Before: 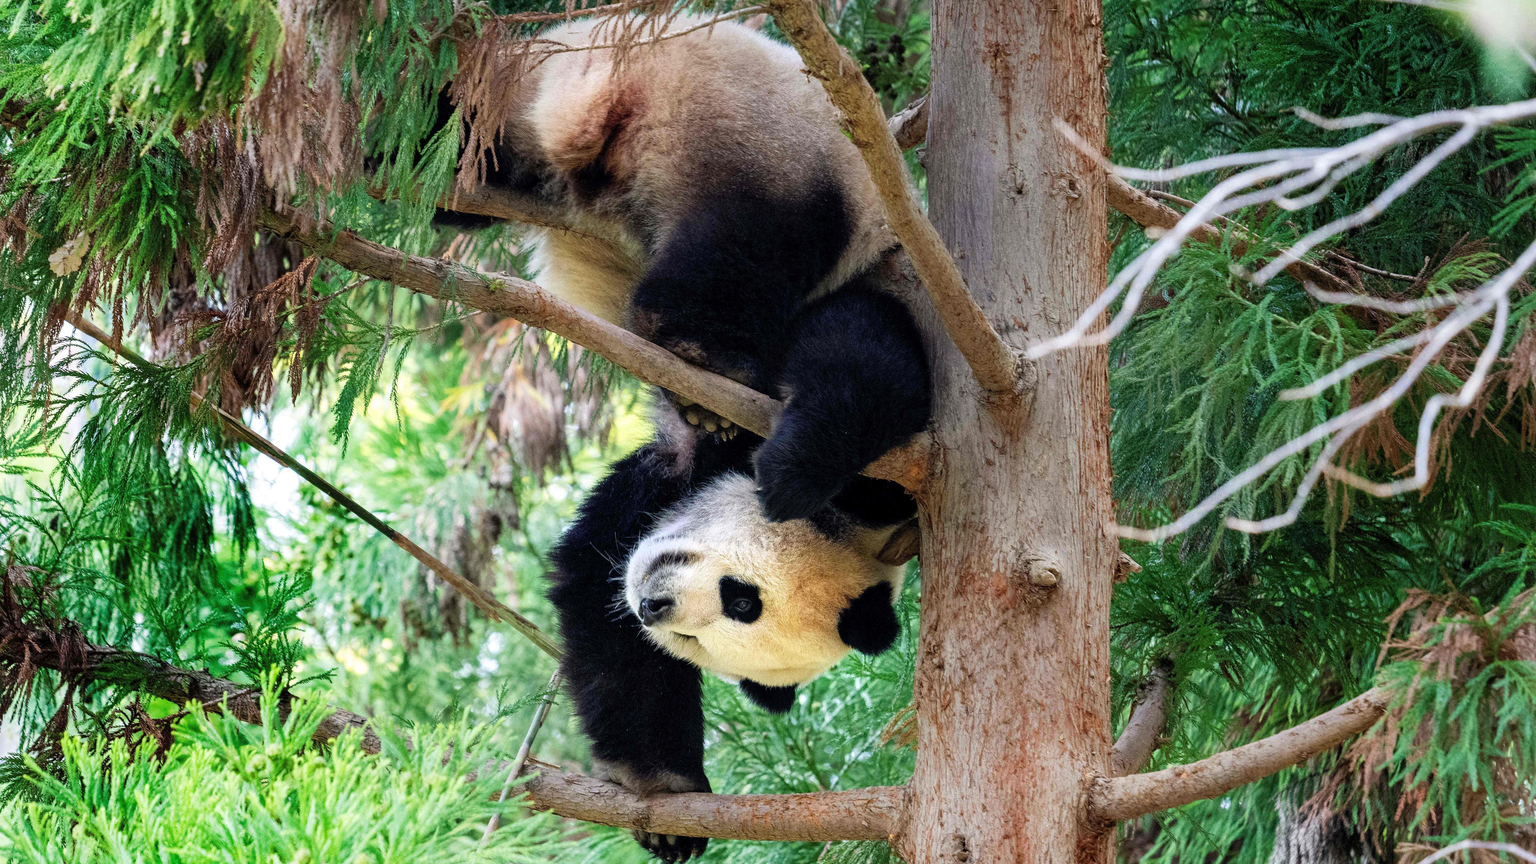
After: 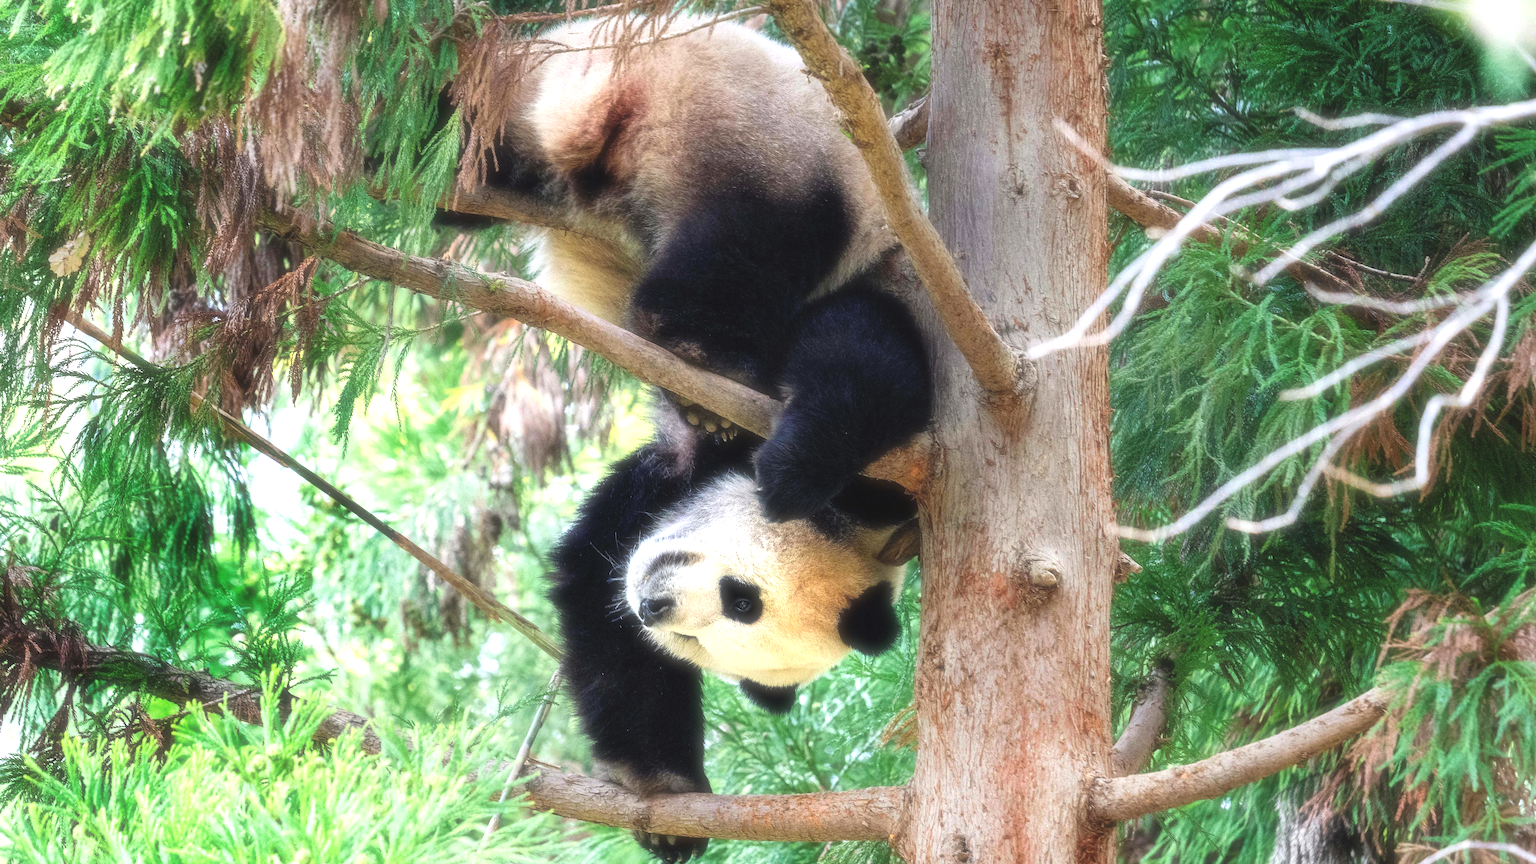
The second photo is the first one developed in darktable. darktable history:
exposure: black level correction -0.005, exposure 0.622 EV, compensate highlight preservation false
soften: size 19.52%, mix 20.32%
